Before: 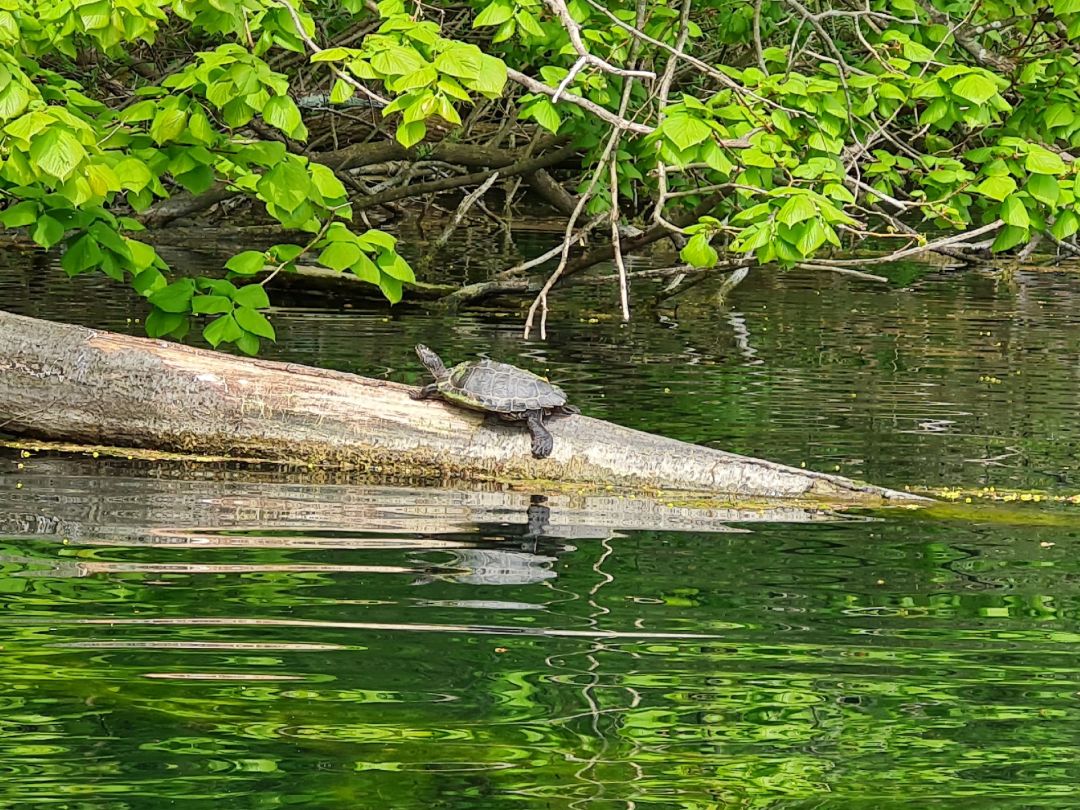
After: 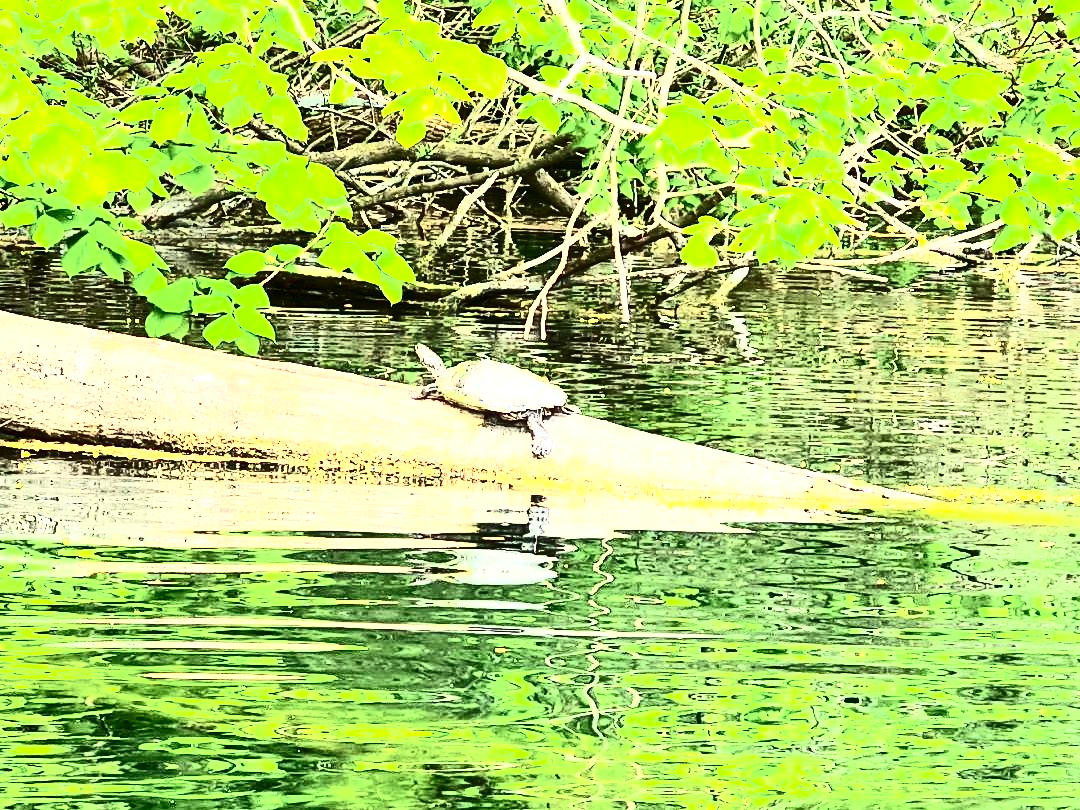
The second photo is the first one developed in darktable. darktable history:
color correction: highlights a* -2.7, highlights b* 2.27
exposure: black level correction 0, exposure 1.744 EV, compensate highlight preservation false
contrast brightness saturation: contrast 0.944, brightness 0.201
